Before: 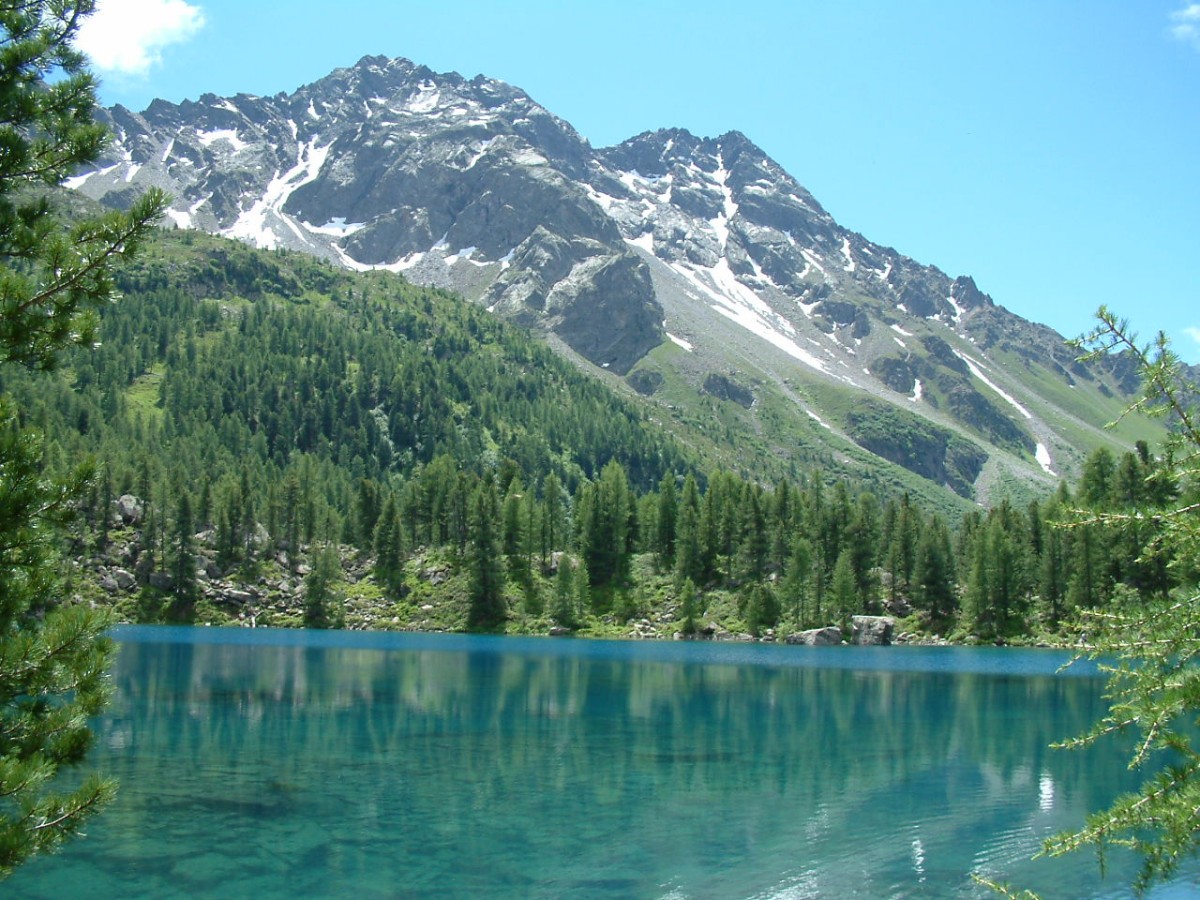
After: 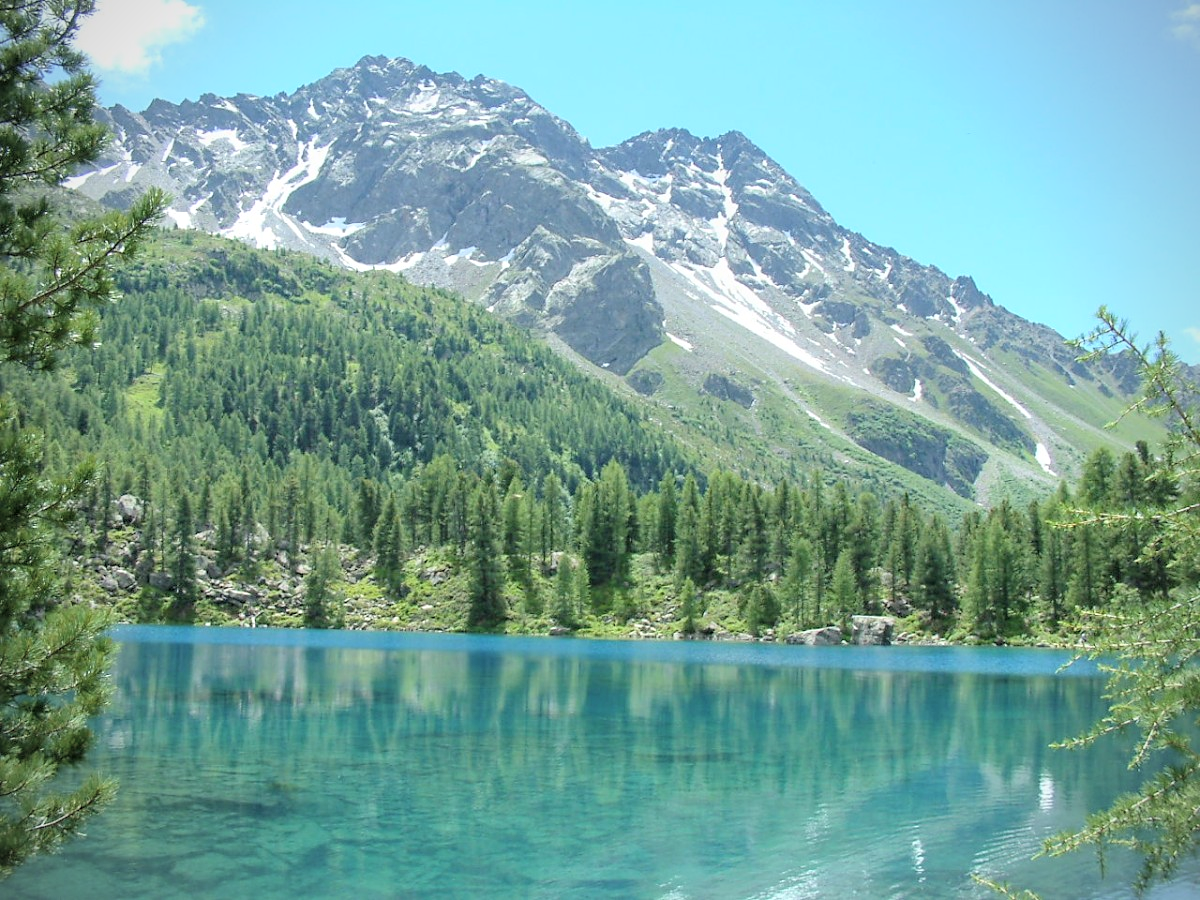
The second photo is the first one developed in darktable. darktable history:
sharpen: amount 0.2
color balance rgb: perceptual saturation grading › global saturation 10%, global vibrance 10%
vignetting: fall-off radius 60.65%
global tonemap: drago (0.7, 100)
local contrast: highlights 25%, shadows 75%, midtone range 0.75
